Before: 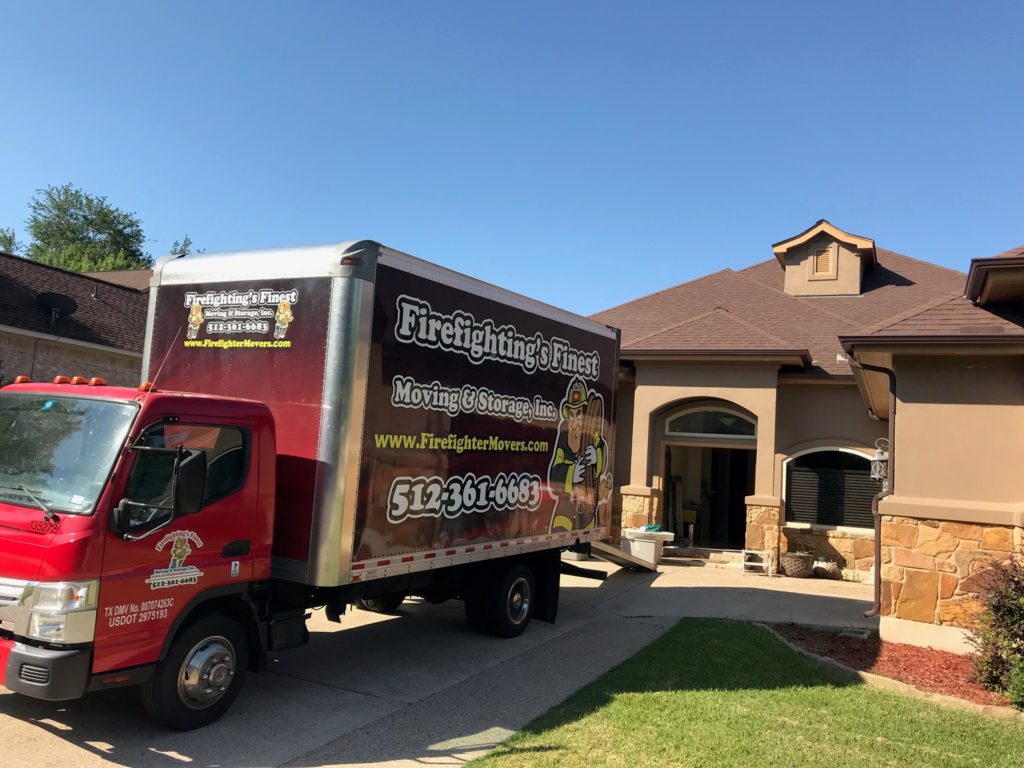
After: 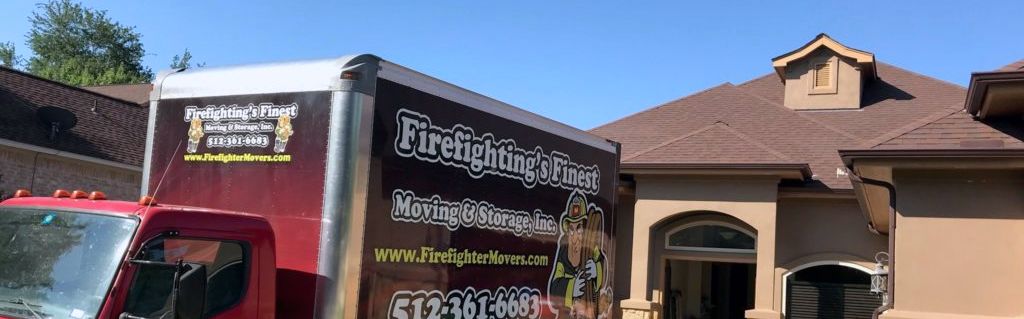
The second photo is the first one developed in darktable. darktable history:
color calibration: illuminant as shot in camera, x 0.358, y 0.373, temperature 4628.91 K
crop and rotate: top 24.345%, bottom 34.101%
